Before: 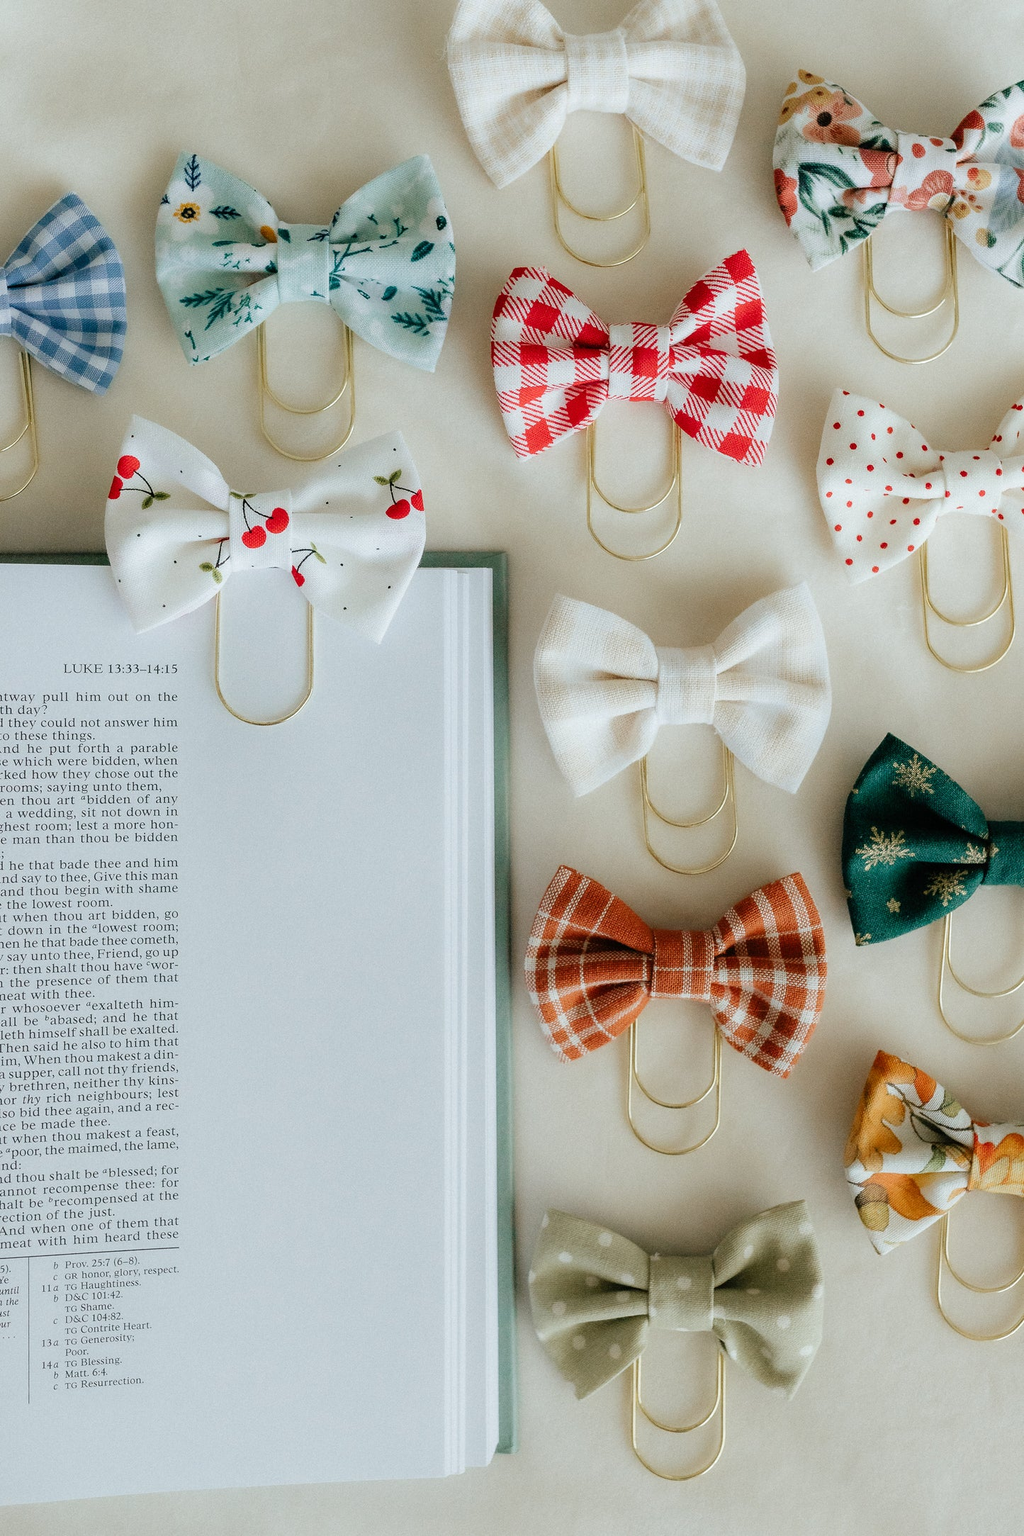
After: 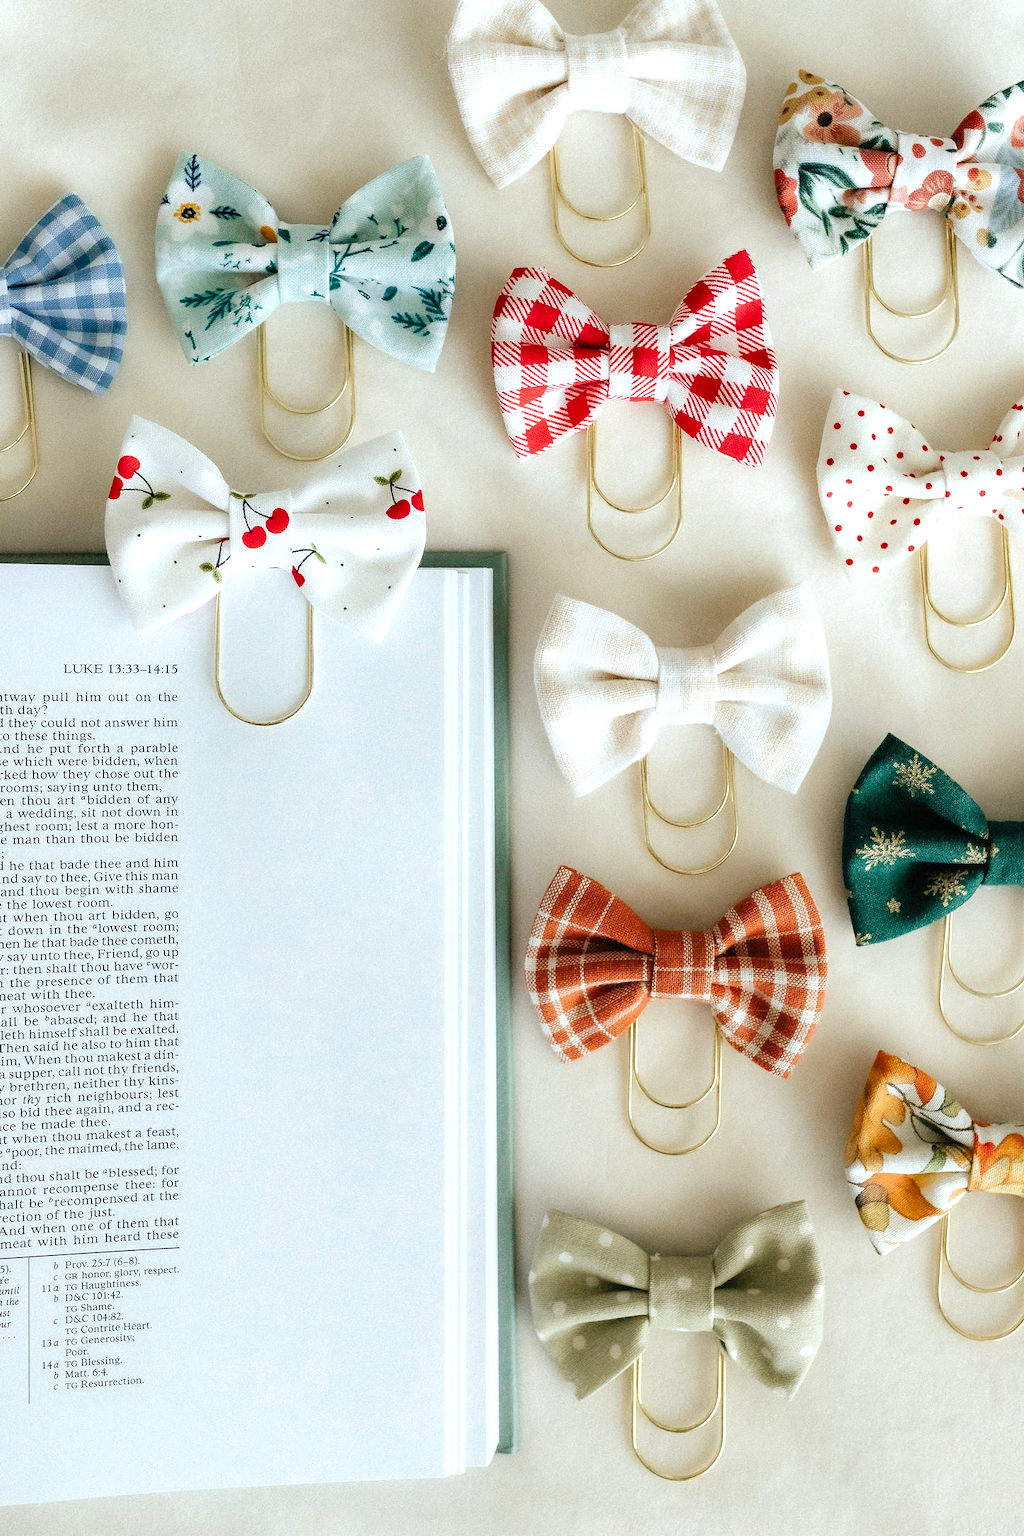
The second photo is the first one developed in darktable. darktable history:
exposure: exposure 0.584 EV, compensate highlight preservation false
shadows and highlights: shadows 29.34, highlights -29.61, low approximation 0.01, soften with gaussian
